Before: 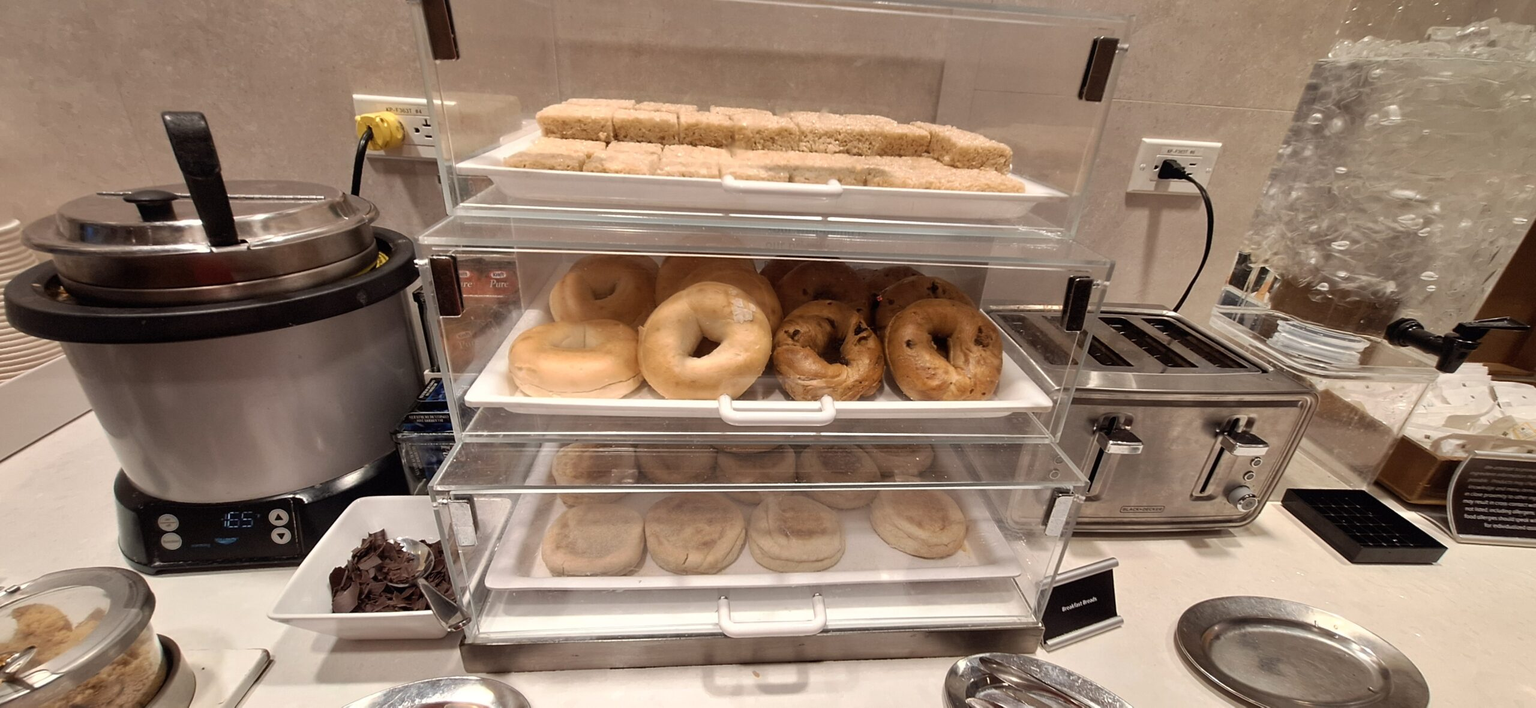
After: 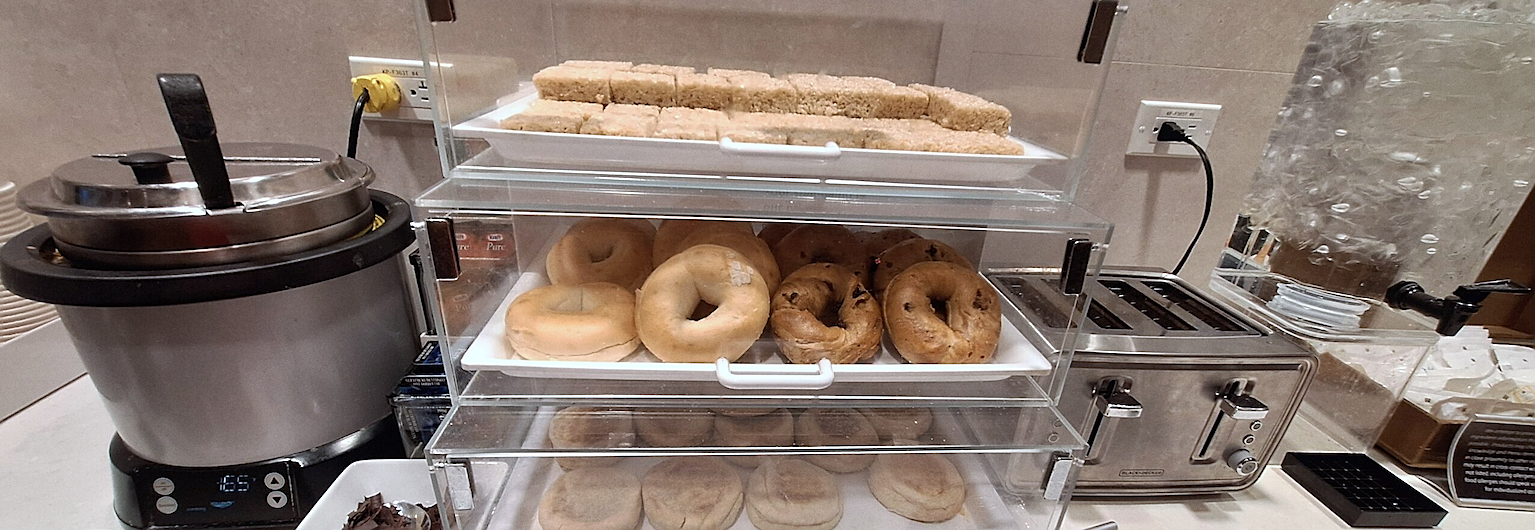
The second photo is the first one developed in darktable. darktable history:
crop: left 0.387%, top 5.469%, bottom 19.809%
grain: coarseness 0.09 ISO
color calibration: illuminant custom, x 0.368, y 0.373, temperature 4330.32 K
sharpen: amount 0.901
